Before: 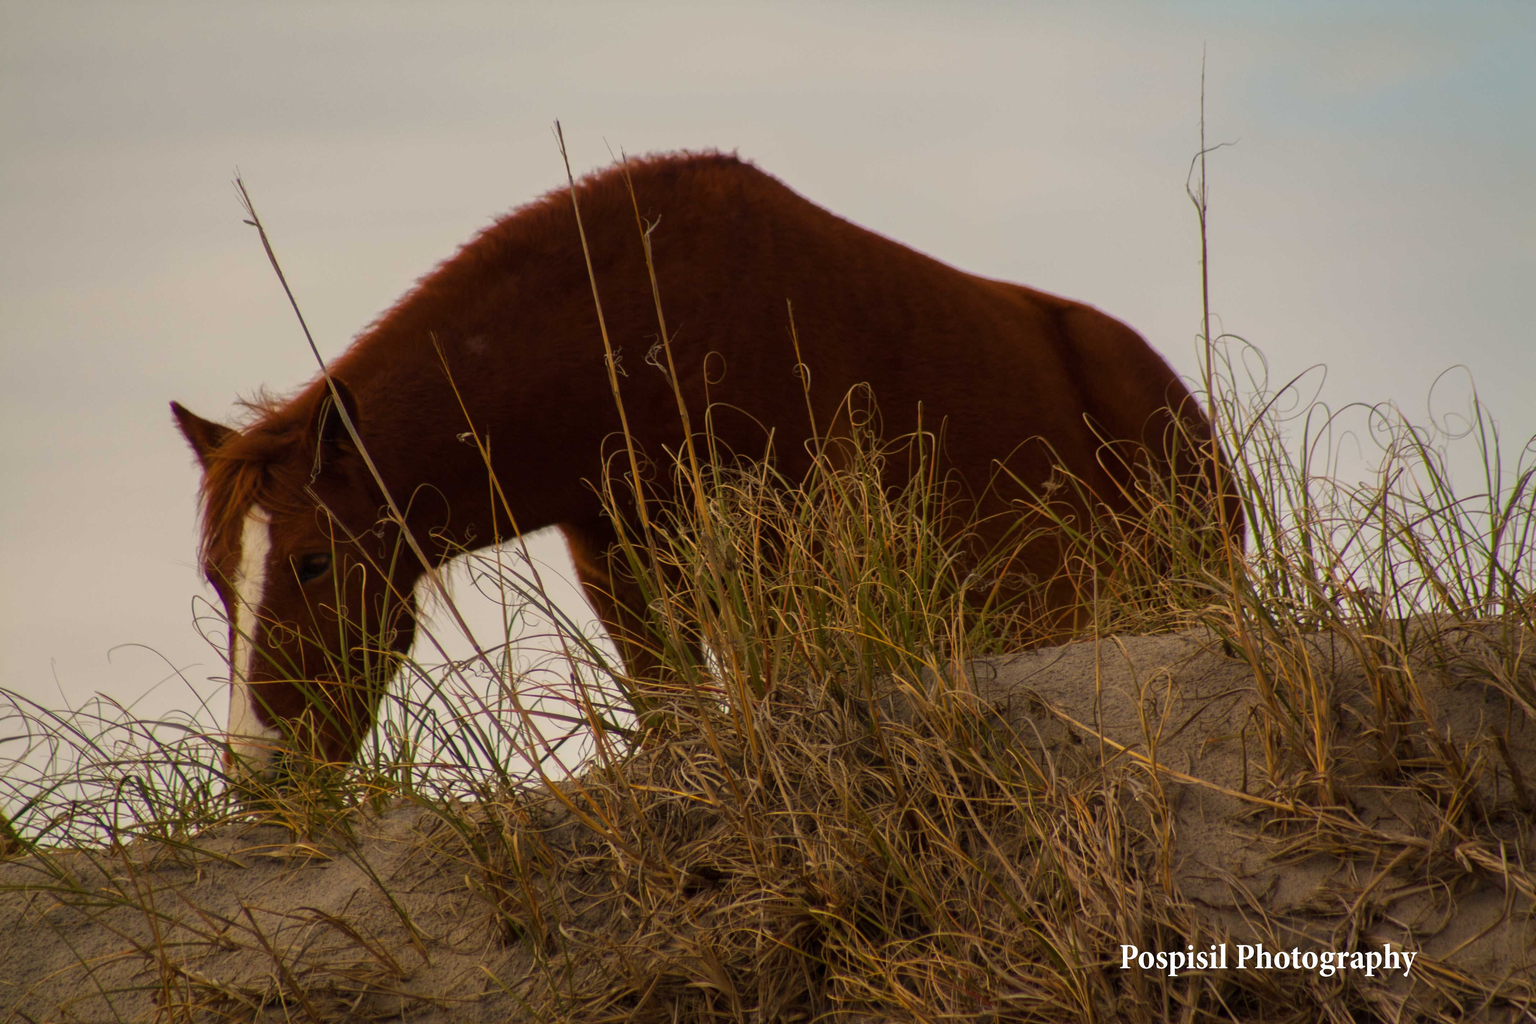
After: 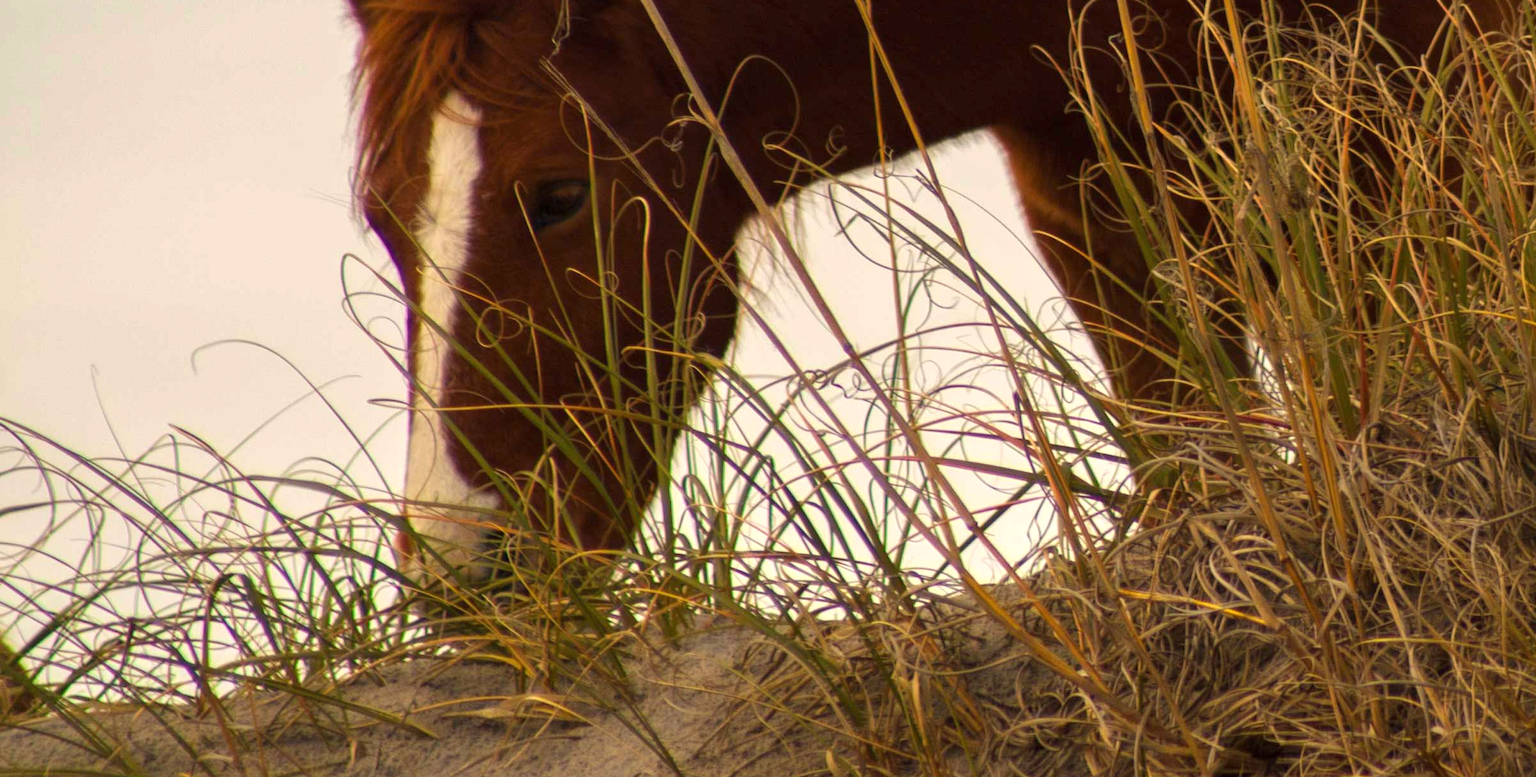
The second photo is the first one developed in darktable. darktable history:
exposure: black level correction 0, exposure 0.694 EV, compensate exposure bias true, compensate highlight preservation false
crop: top 44.224%, right 43.685%, bottom 12.98%
tone equalizer: on, module defaults
